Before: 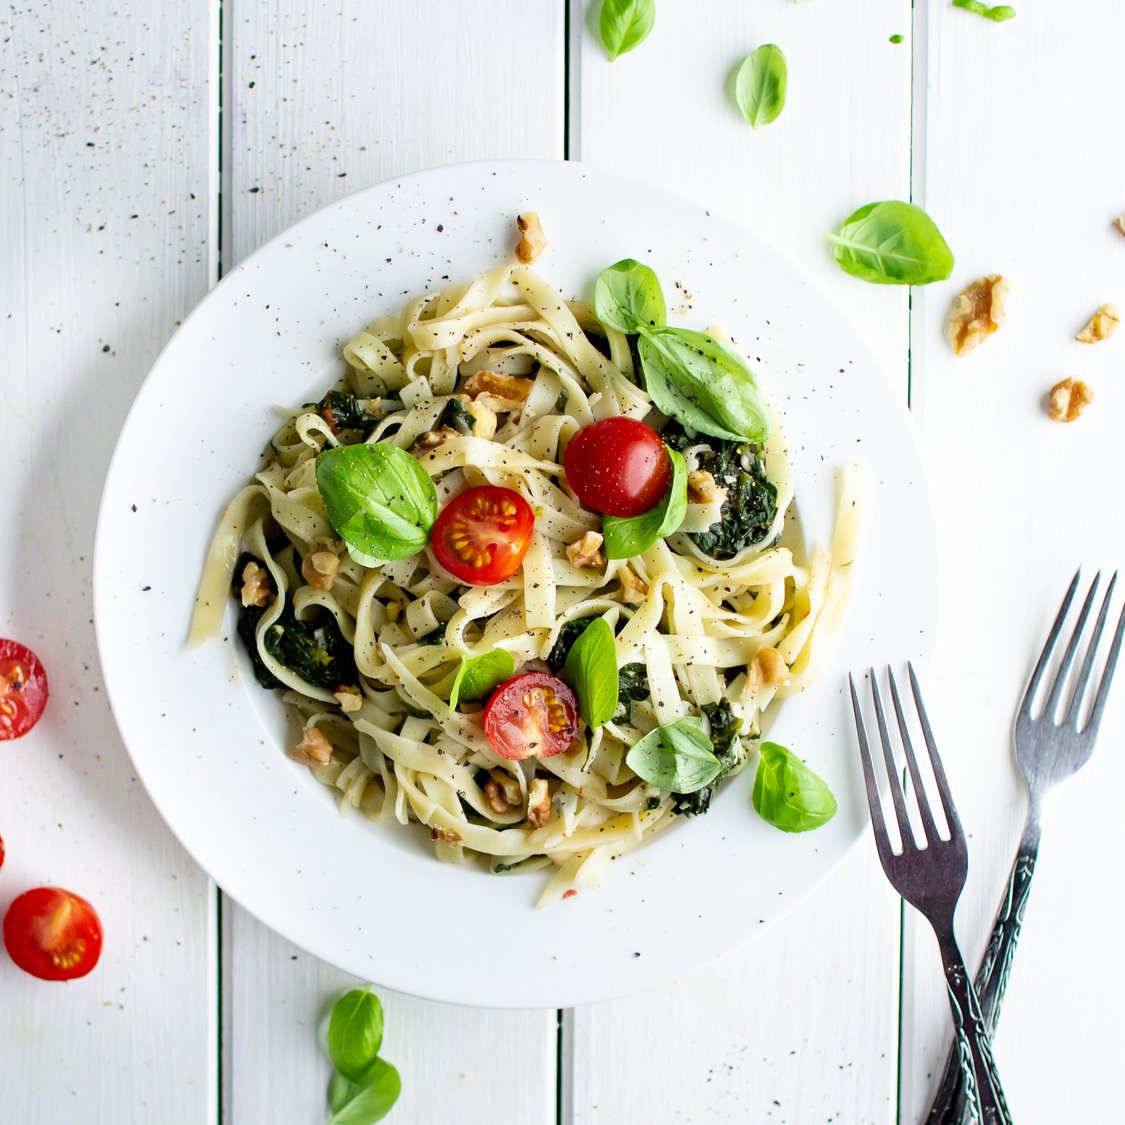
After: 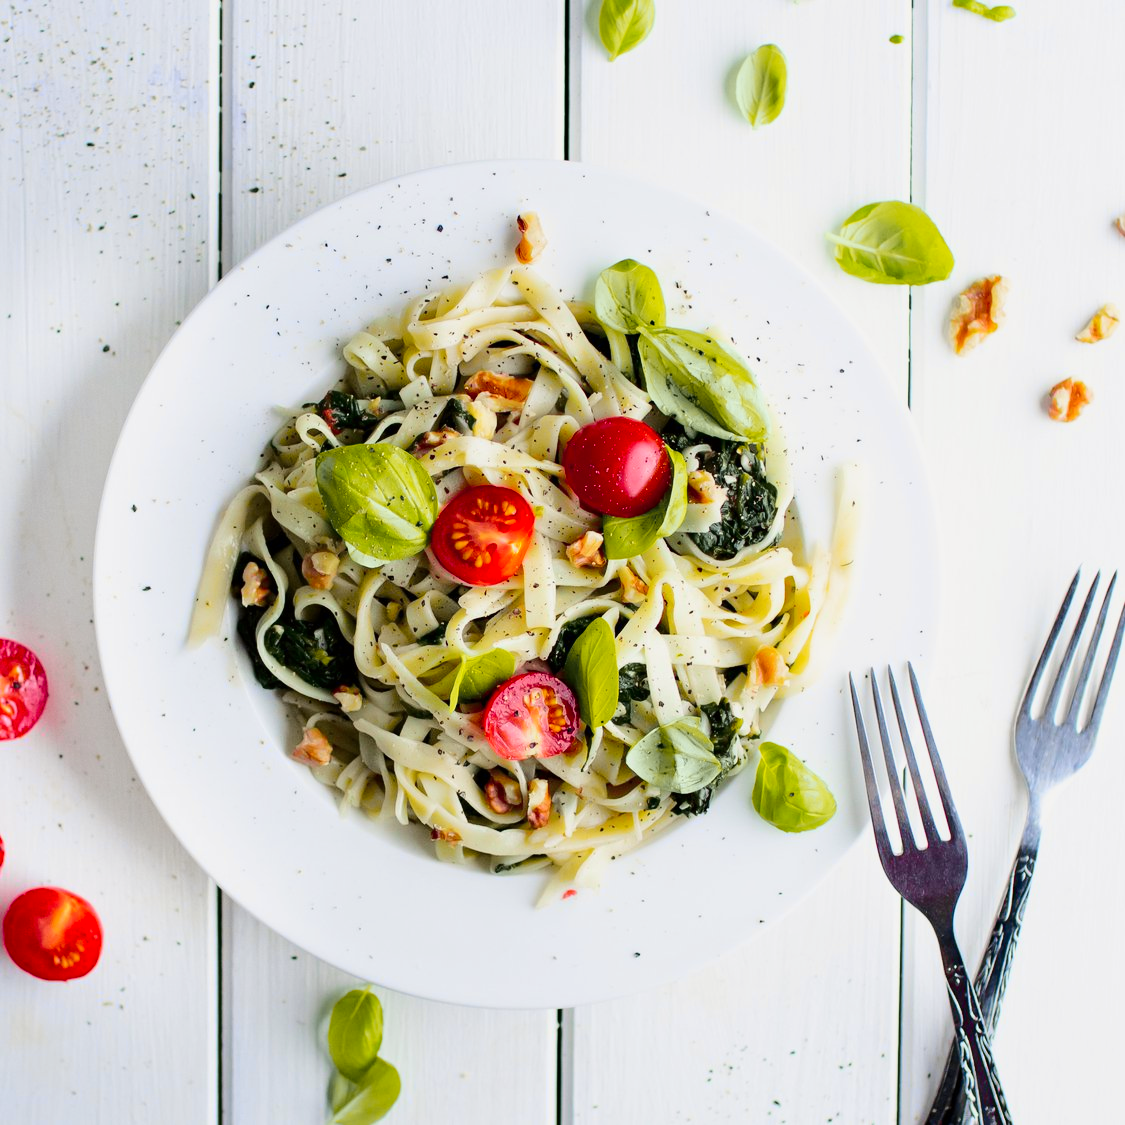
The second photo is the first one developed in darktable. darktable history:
tone curve: curves: ch0 [(0, 0) (0.23, 0.189) (0.486, 0.52) (0.822, 0.825) (0.994, 0.955)]; ch1 [(0, 0) (0.226, 0.261) (0.379, 0.442) (0.469, 0.468) (0.495, 0.498) (0.514, 0.509) (0.561, 0.603) (0.59, 0.656) (1, 1)]; ch2 [(0, 0) (0.269, 0.299) (0.459, 0.43) (0.498, 0.5) (0.523, 0.52) (0.586, 0.569) (0.635, 0.617) (0.659, 0.681) (0.718, 0.764) (1, 1)], color space Lab, independent channels, preserve colors none
